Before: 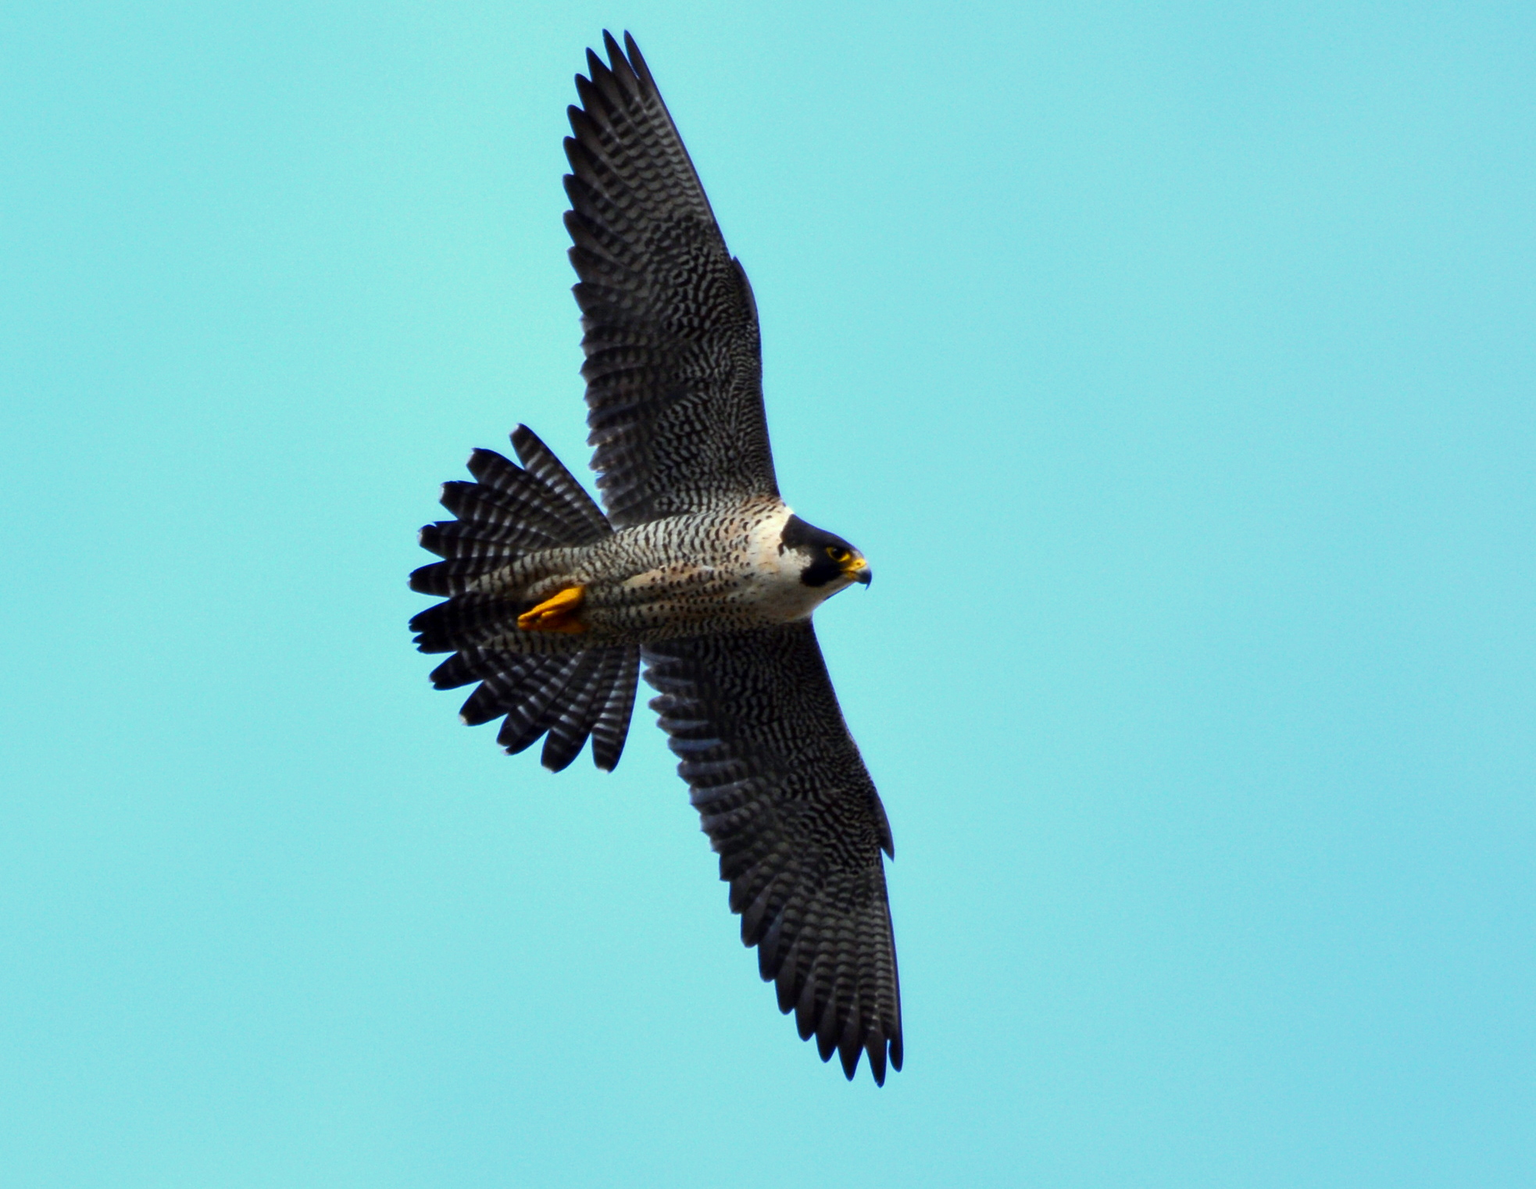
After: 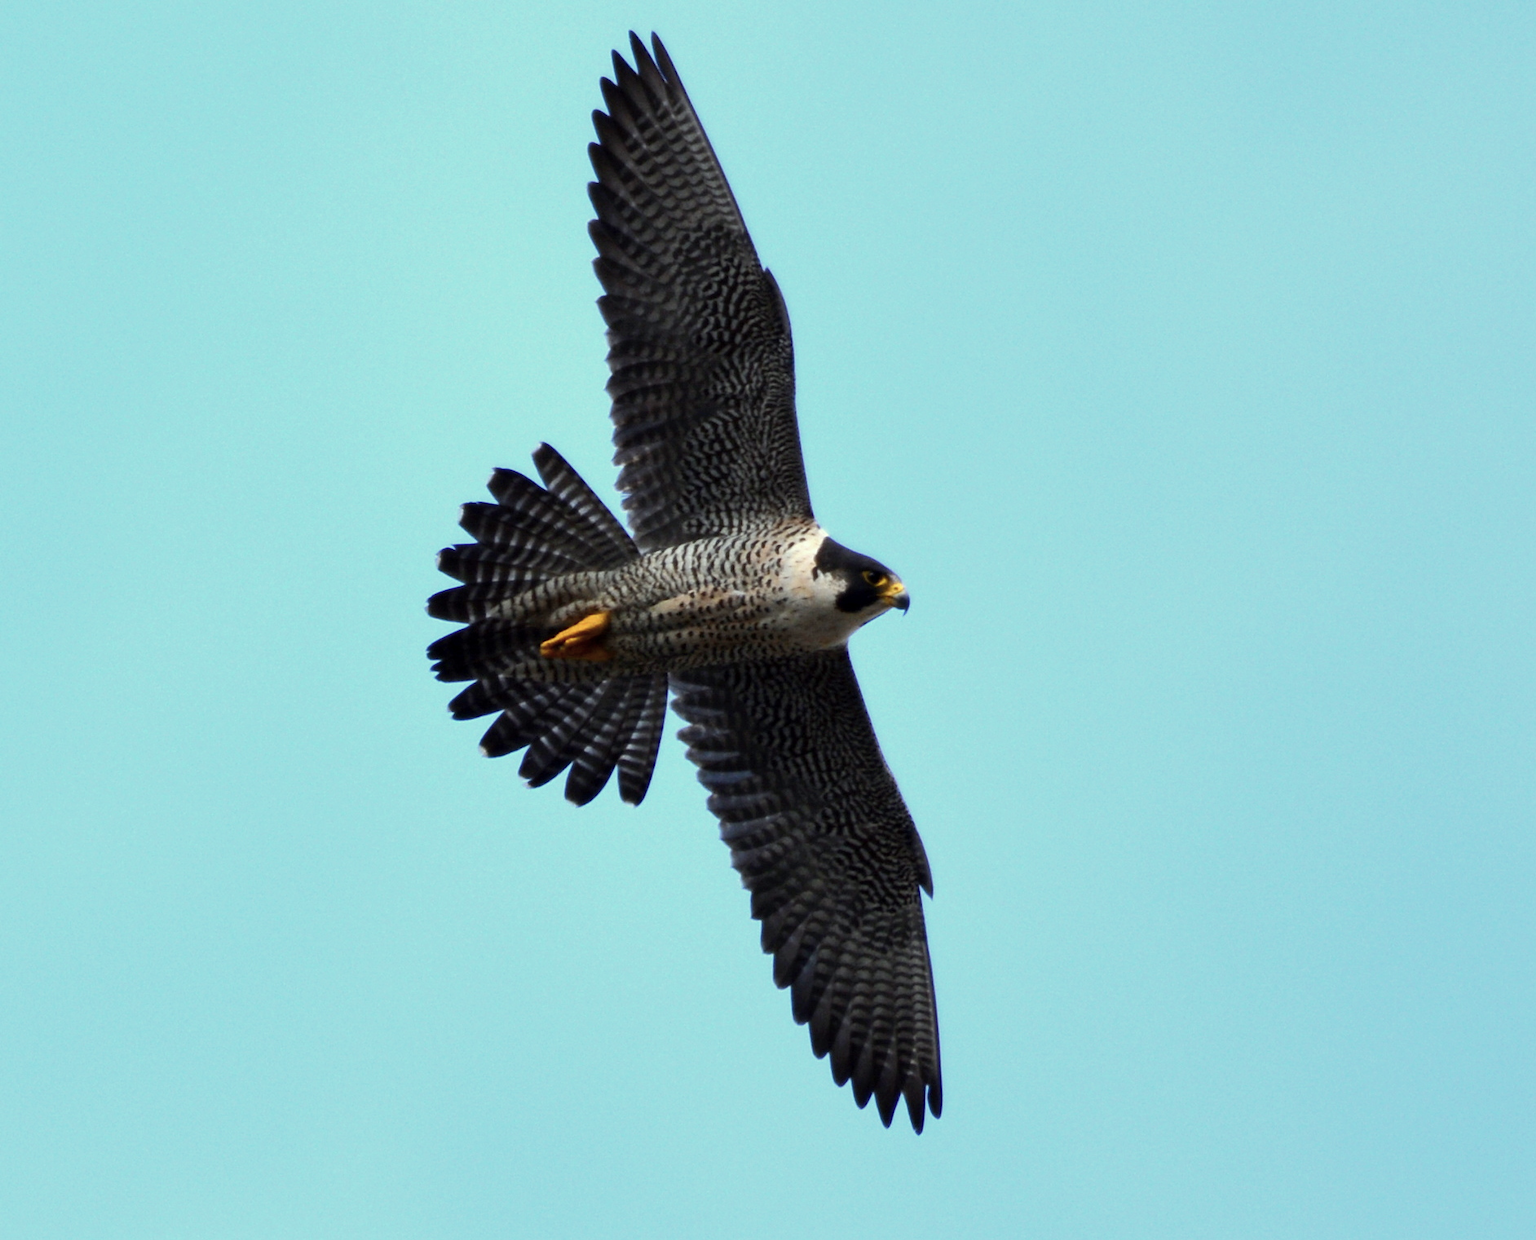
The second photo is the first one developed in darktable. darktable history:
crop: right 4.13%, bottom 0.031%
color correction: highlights b* 0.045, saturation 0.793
